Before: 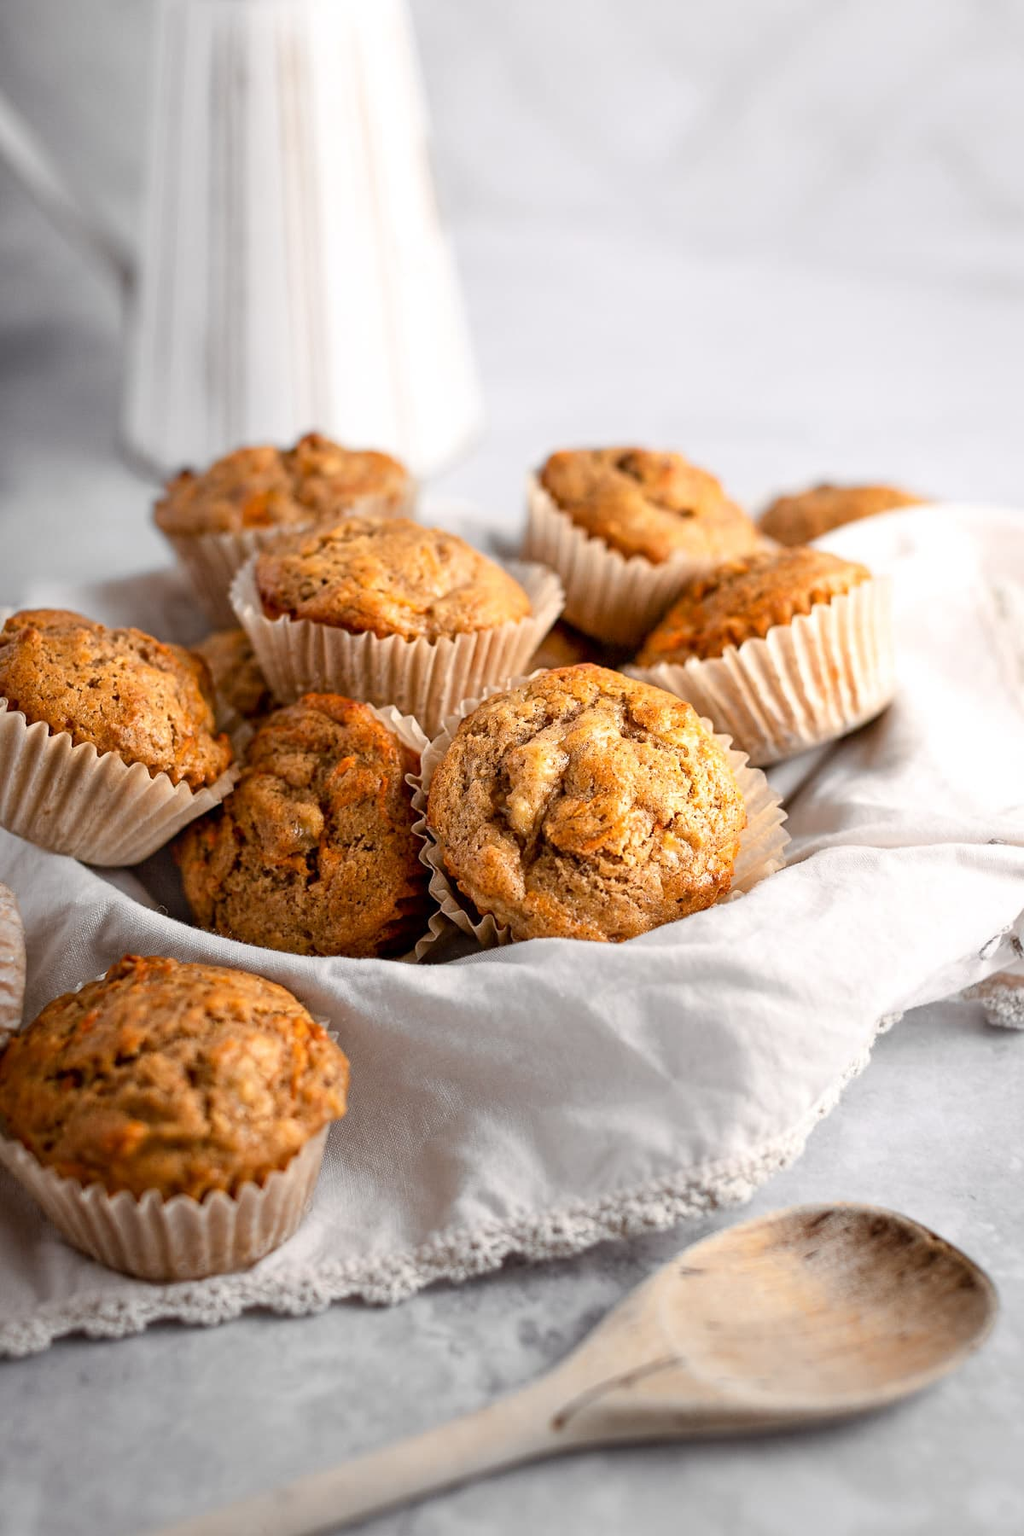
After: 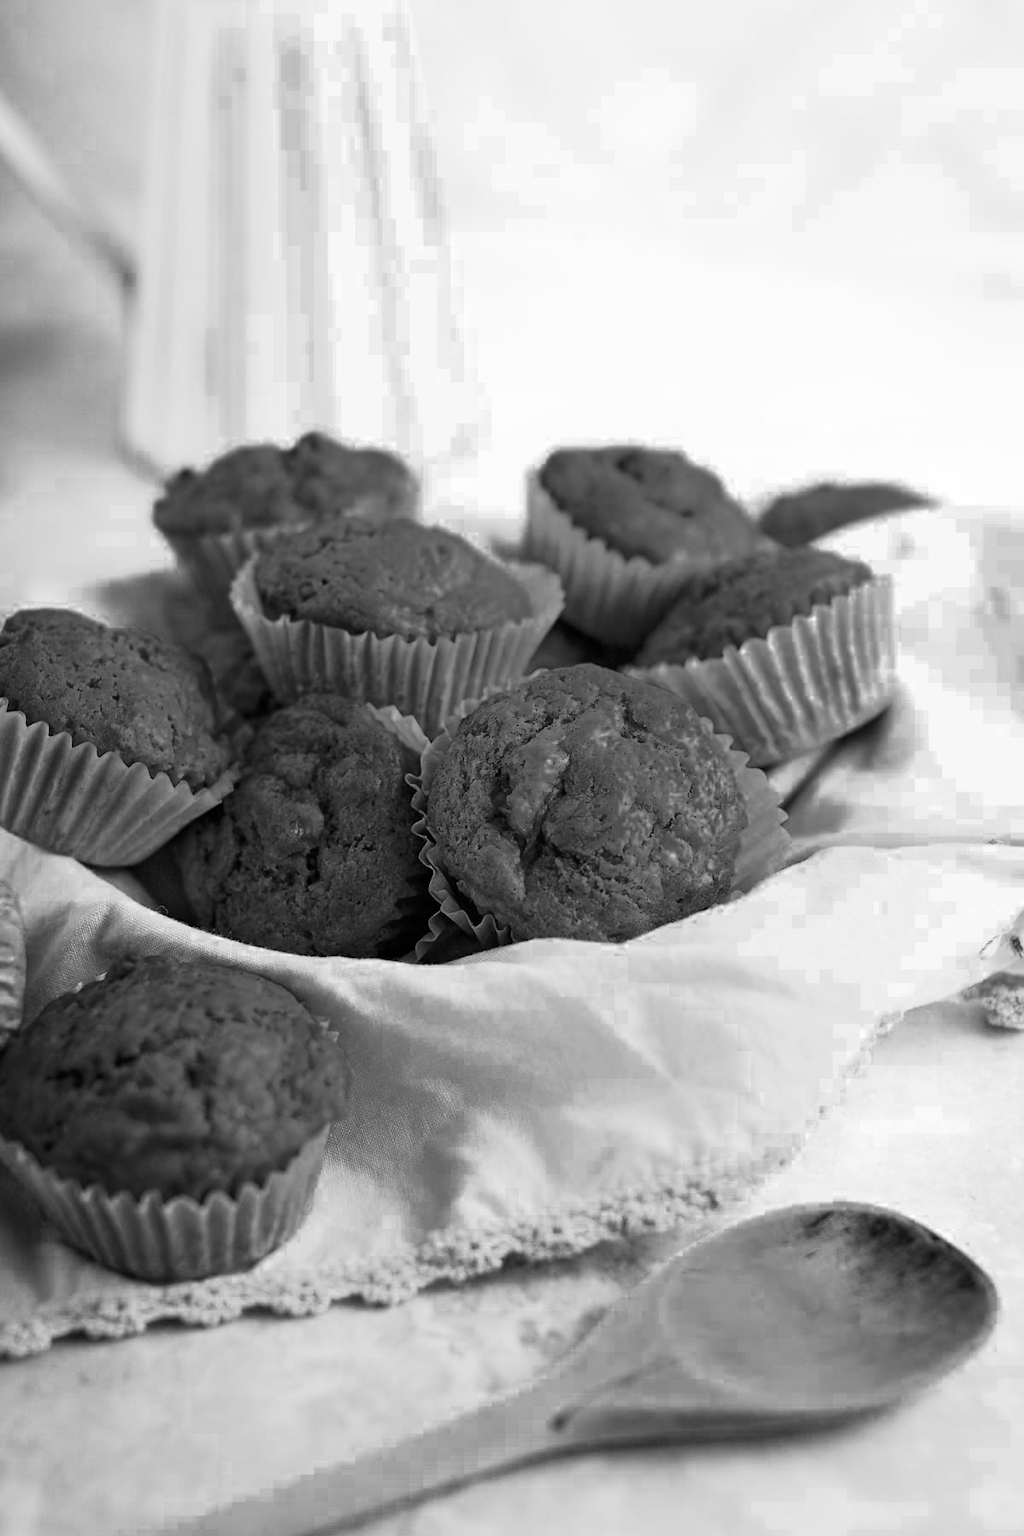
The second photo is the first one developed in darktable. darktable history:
tone curve: curves: ch0 [(0, 0) (0.091, 0.075) (0.389, 0.441) (0.696, 0.808) (0.844, 0.908) (0.909, 0.942) (1, 0.973)]; ch1 [(0, 0) (0.437, 0.404) (0.48, 0.486) (0.5, 0.5) (0.529, 0.556) (0.58, 0.606) (0.616, 0.654) (1, 1)]; ch2 [(0, 0) (0.442, 0.415) (0.5, 0.5) (0.535, 0.567) (0.585, 0.632) (1, 1)], color space Lab, independent channels, preserve colors none
color zones: curves: ch0 [(0.287, 0.048) (0.493, 0.484) (0.737, 0.816)]; ch1 [(0, 0) (0.143, 0) (0.286, 0) (0.429, 0) (0.571, 0) (0.714, 0) (0.857, 0)]
